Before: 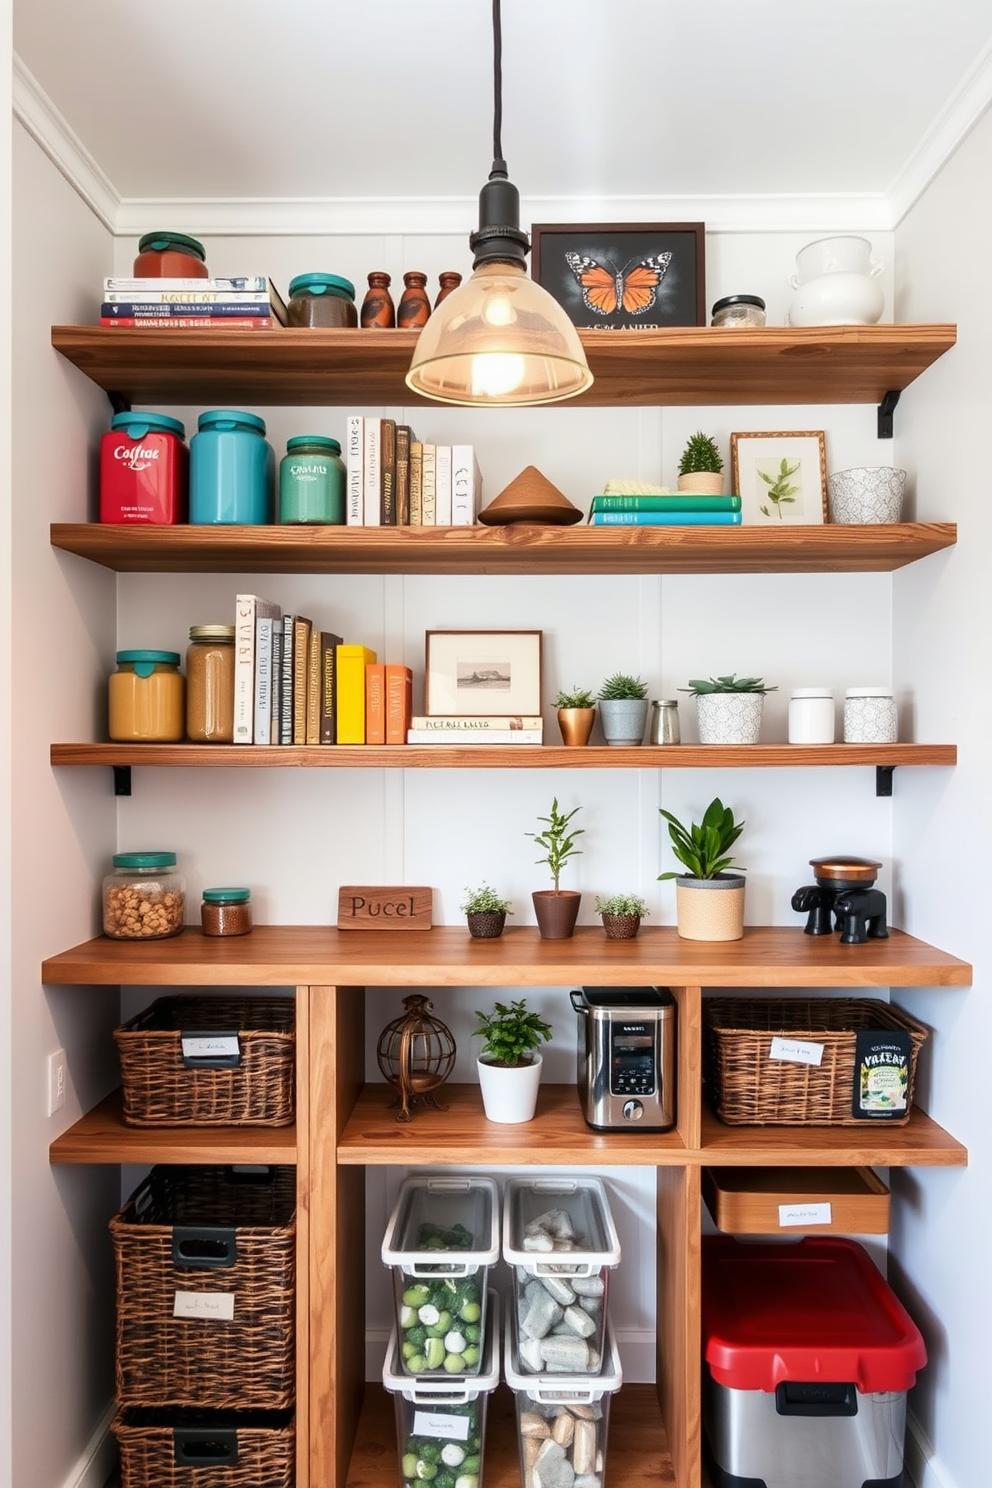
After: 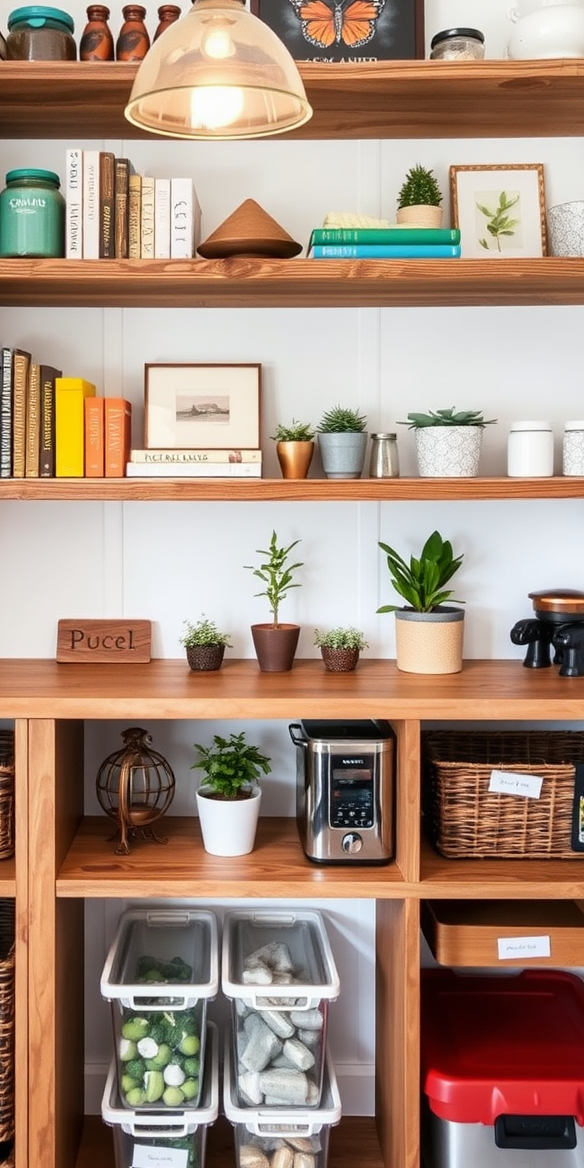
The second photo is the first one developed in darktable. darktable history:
crop and rotate: left 28.381%, top 17.993%, right 12.67%, bottom 3.51%
